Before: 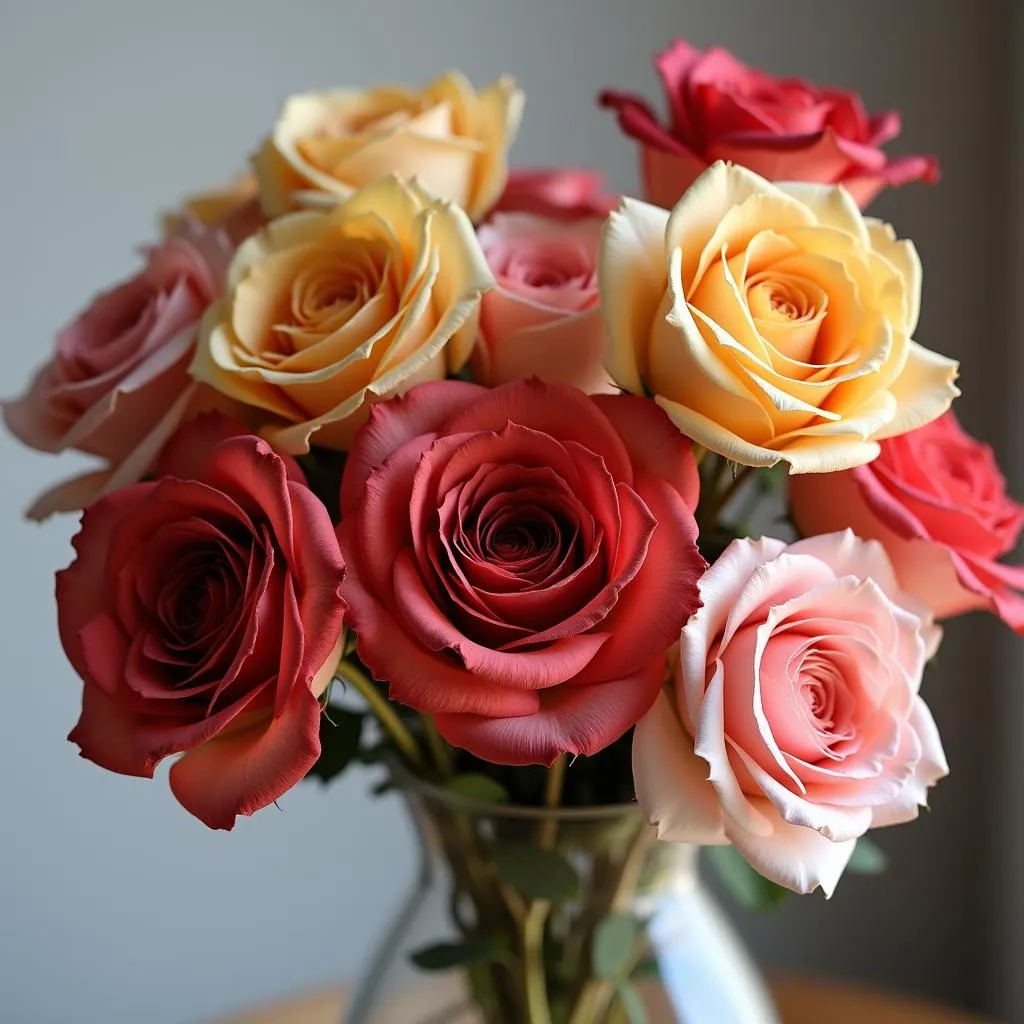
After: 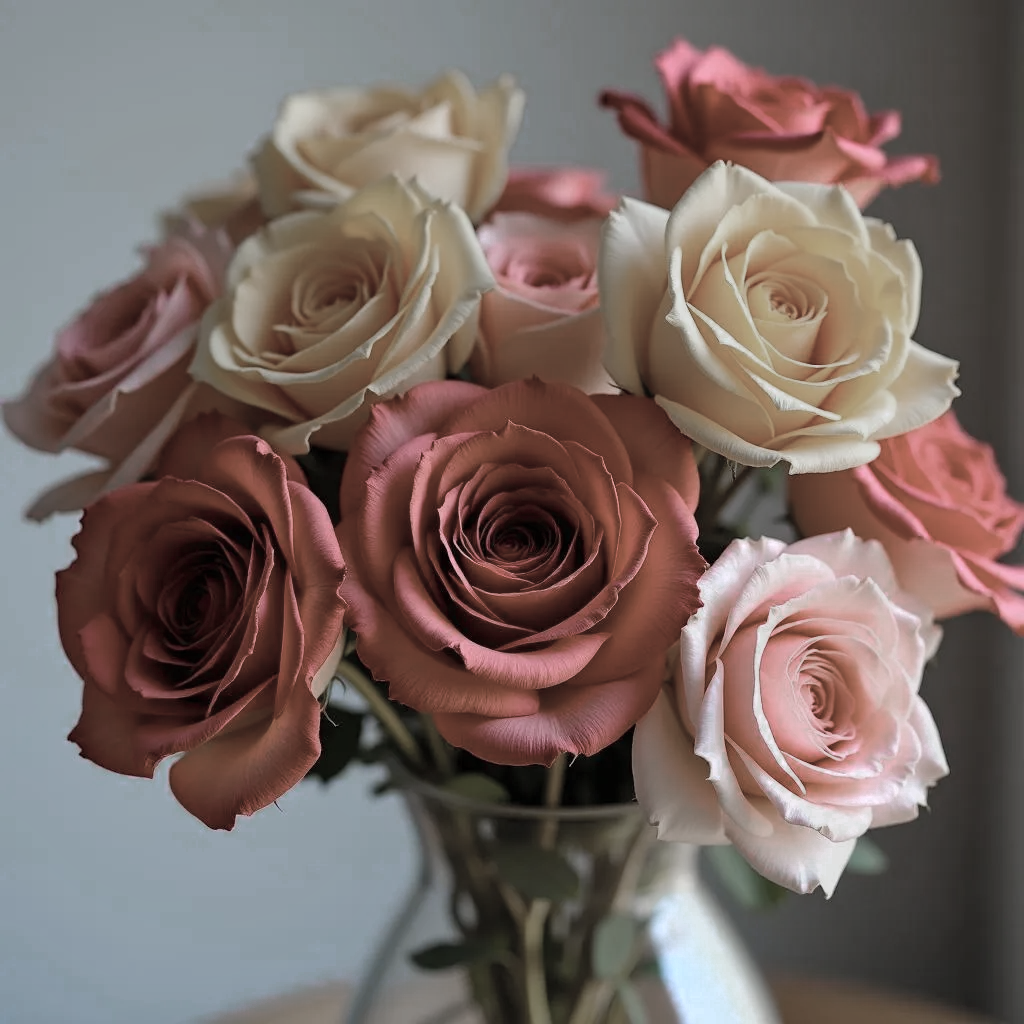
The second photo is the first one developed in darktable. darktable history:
color zones: curves: ch0 [(0, 0.613) (0.01, 0.613) (0.245, 0.448) (0.498, 0.529) (0.642, 0.665) (0.879, 0.777) (0.99, 0.613)]; ch1 [(0, 0.272) (0.219, 0.127) (0.724, 0.346)]
tone equalizer: -8 EV 0.25 EV, -7 EV 0.417 EV, -6 EV 0.417 EV, -5 EV 0.25 EV, -3 EV -0.25 EV, -2 EV -0.417 EV, -1 EV -0.417 EV, +0 EV -0.25 EV, edges refinement/feathering 500, mask exposure compensation -1.57 EV, preserve details guided filter
color balance rgb: perceptual saturation grading › global saturation 30%, global vibrance 20%
